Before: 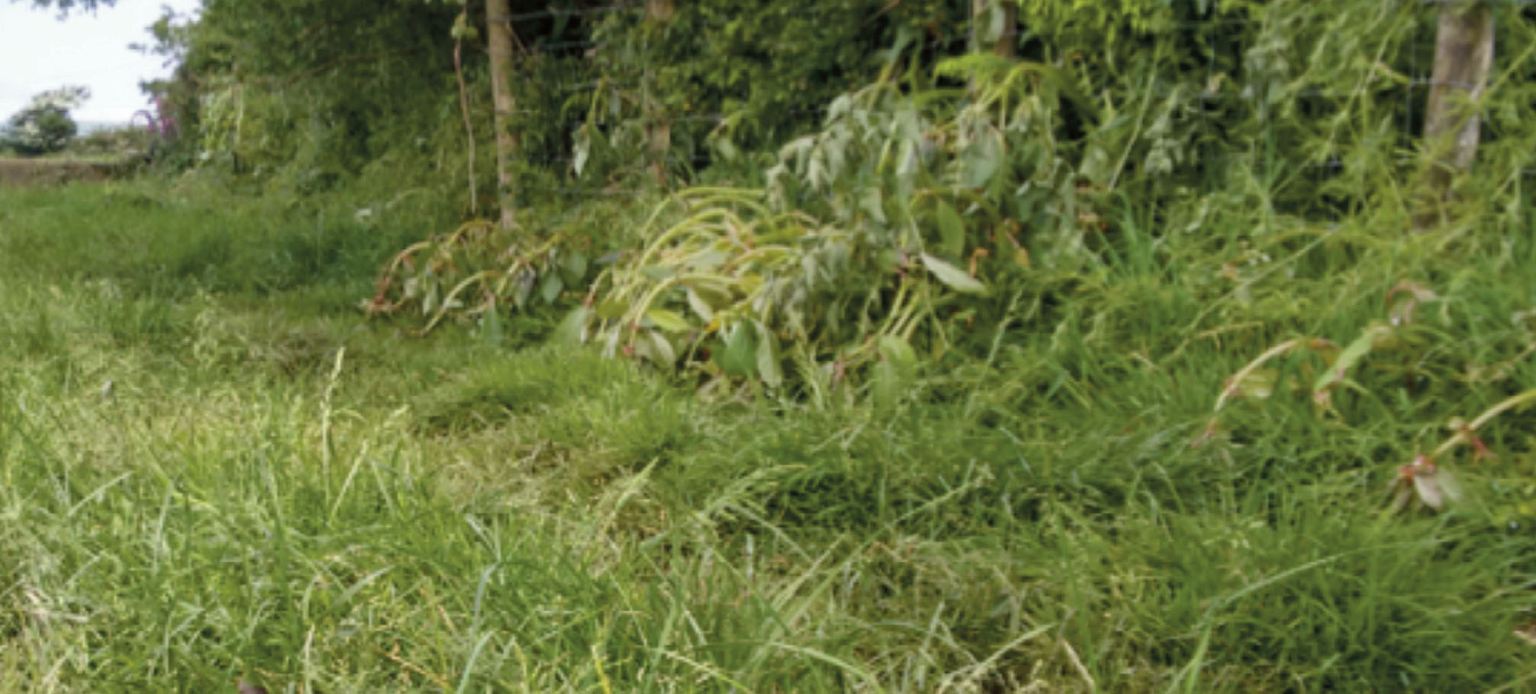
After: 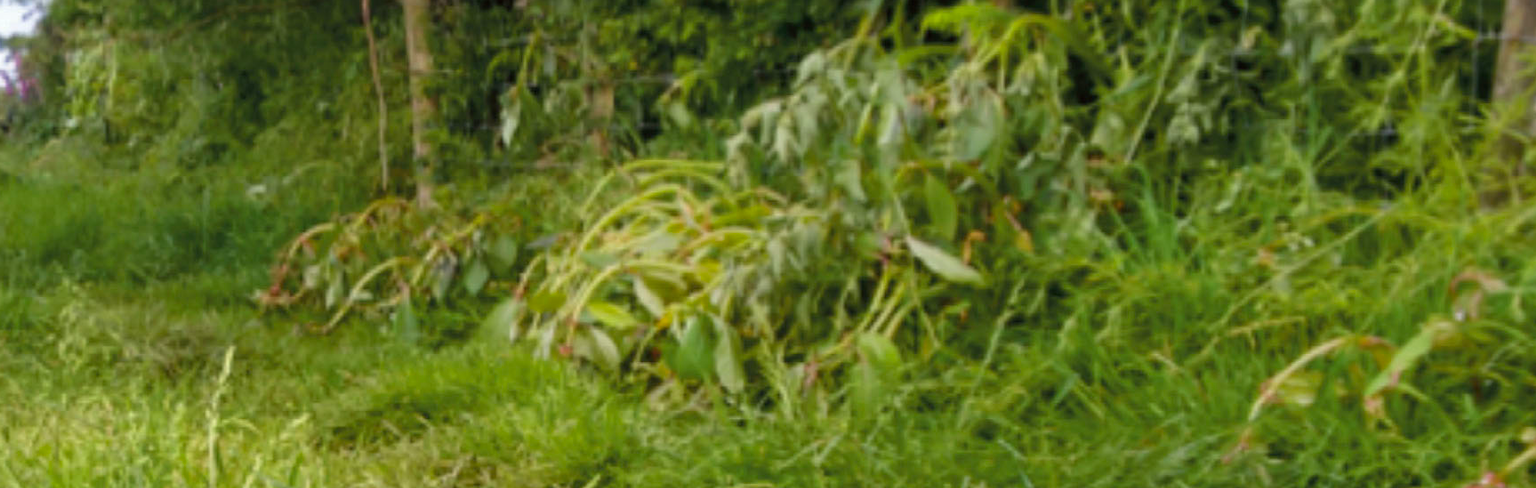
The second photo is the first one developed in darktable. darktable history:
crop and rotate: left 9.361%, top 7.339%, right 4.801%, bottom 32.303%
color correction: highlights b* 0.055, saturation 1.35
